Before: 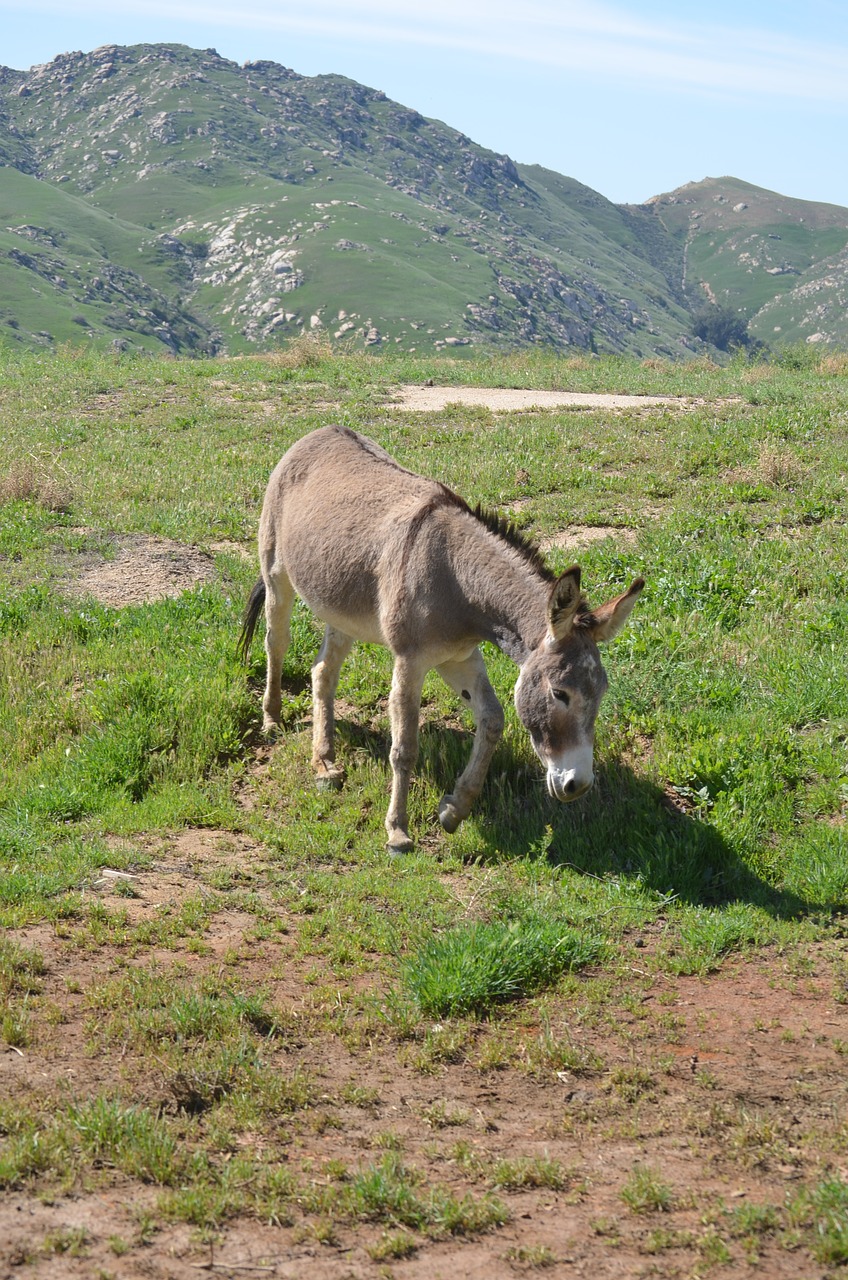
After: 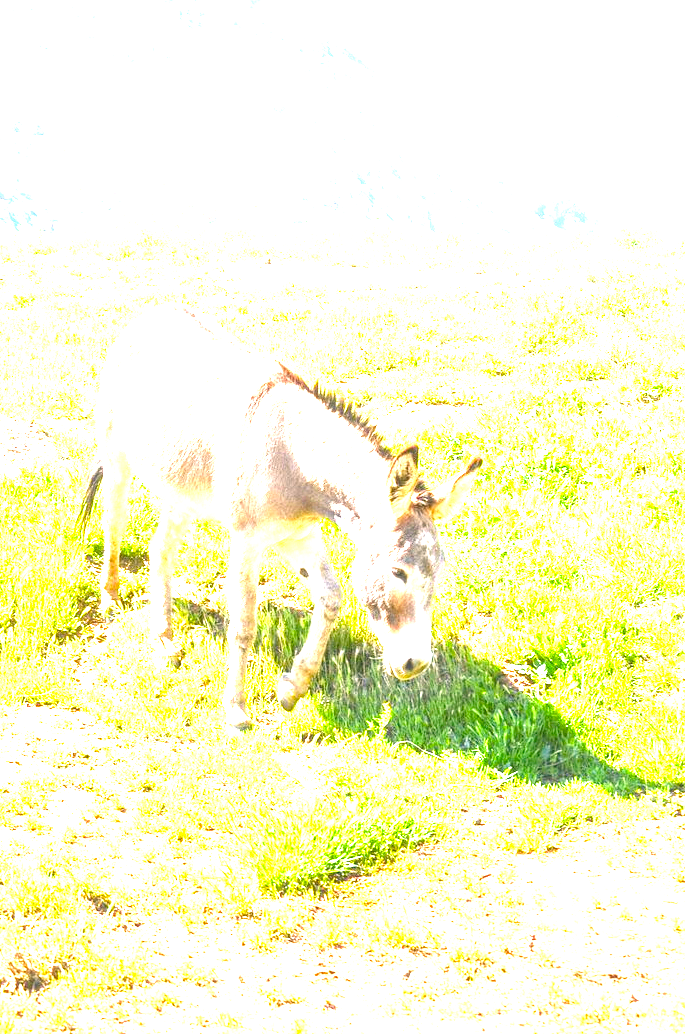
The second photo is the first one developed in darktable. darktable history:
crop: left 19.159%, top 9.58%, bottom 9.58%
color correction: highlights a* 7.34, highlights b* 4.37
local contrast: on, module defaults
base curve: curves: ch0 [(0, 0) (0.018, 0.026) (0.143, 0.37) (0.33, 0.731) (0.458, 0.853) (0.735, 0.965) (0.905, 0.986) (1, 1)]
contrast brightness saturation: contrast 0.01, saturation -0.05
color balance rgb: shadows lift › chroma 1%, shadows lift › hue 113°, highlights gain › chroma 0.2%, highlights gain › hue 333°, perceptual saturation grading › global saturation 20%, perceptual saturation grading › highlights -50%, perceptual saturation grading › shadows 25%, contrast -30%
levels: levels [0, 0.281, 0.562]
